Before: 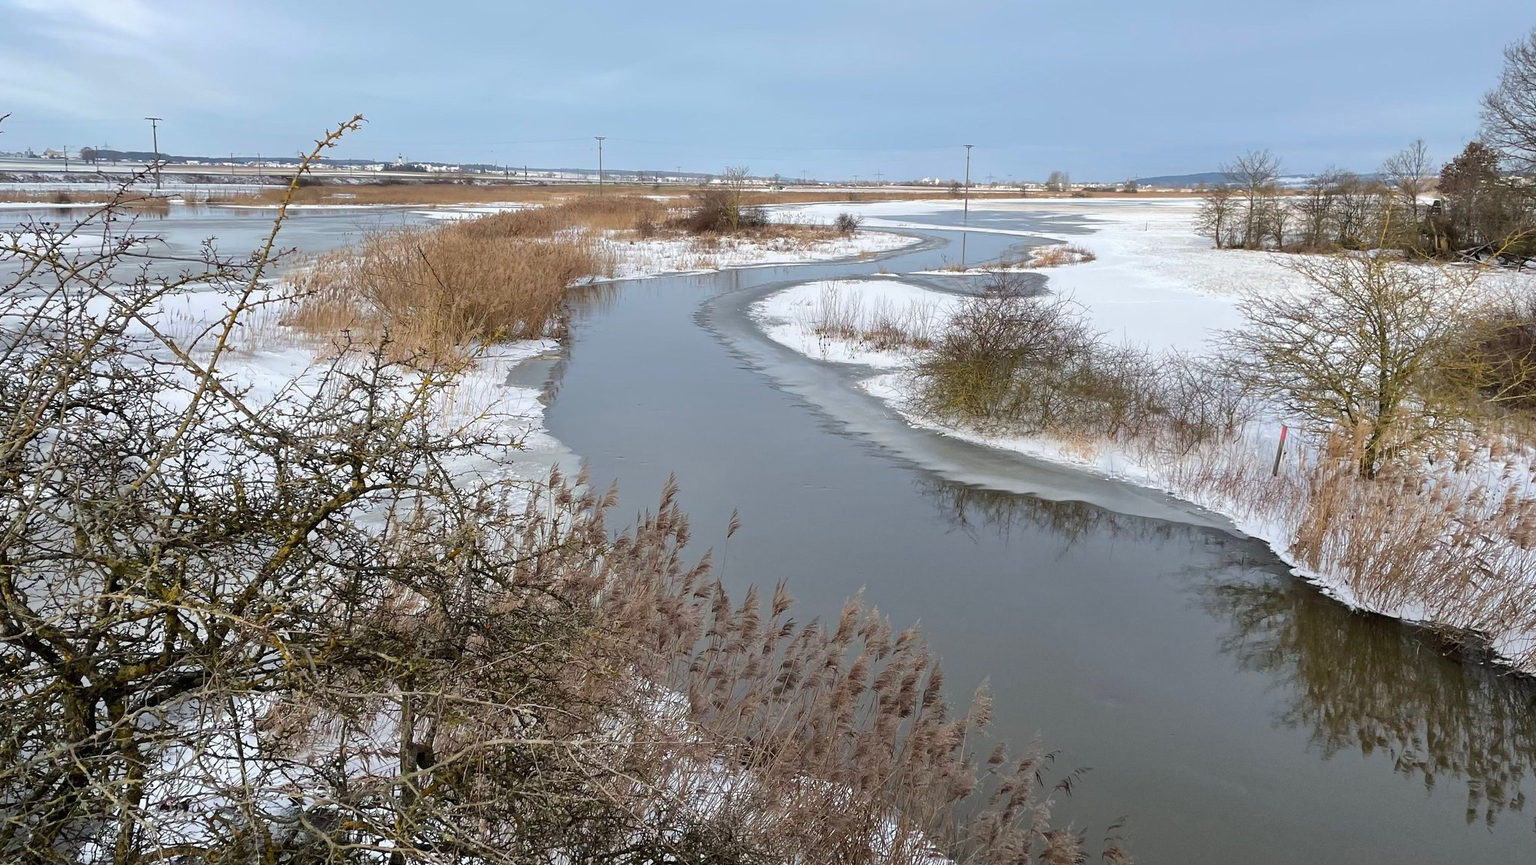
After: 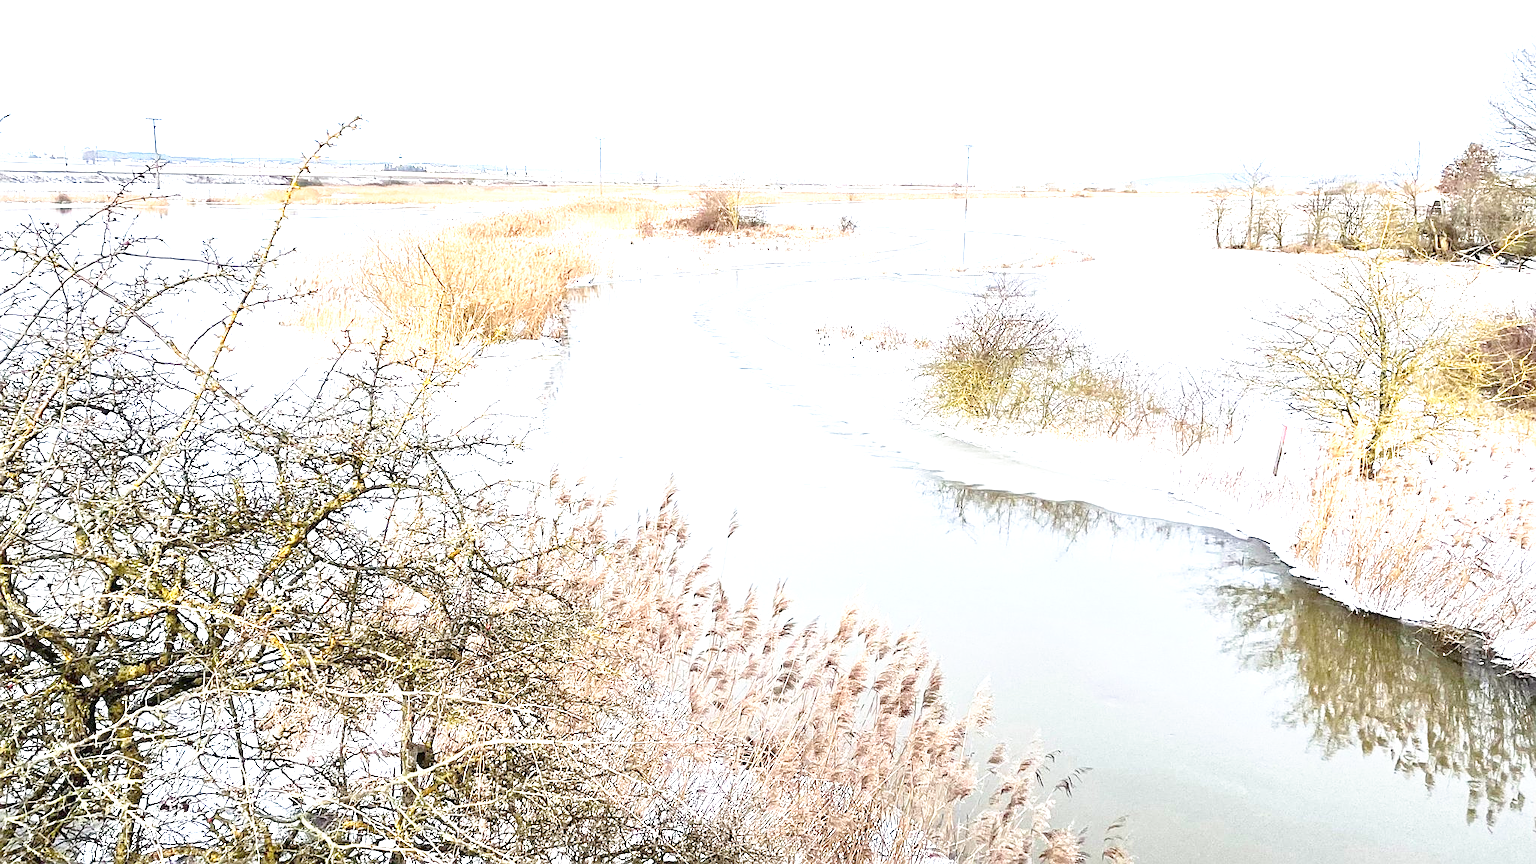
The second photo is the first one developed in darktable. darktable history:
exposure: black level correction 0, exposure 2.373 EV, compensate highlight preservation false
tone curve: curves: ch0 [(0, 0) (0.389, 0.458) (0.745, 0.82) (0.849, 0.917) (0.919, 0.969) (1, 1)]; ch1 [(0, 0) (0.437, 0.404) (0.5, 0.5) (0.529, 0.55) (0.58, 0.6) (0.616, 0.649) (1, 1)]; ch2 [(0, 0) (0.442, 0.428) (0.5, 0.5) (0.525, 0.543) (0.585, 0.62) (1, 1)], preserve colors none
sharpen: on, module defaults
